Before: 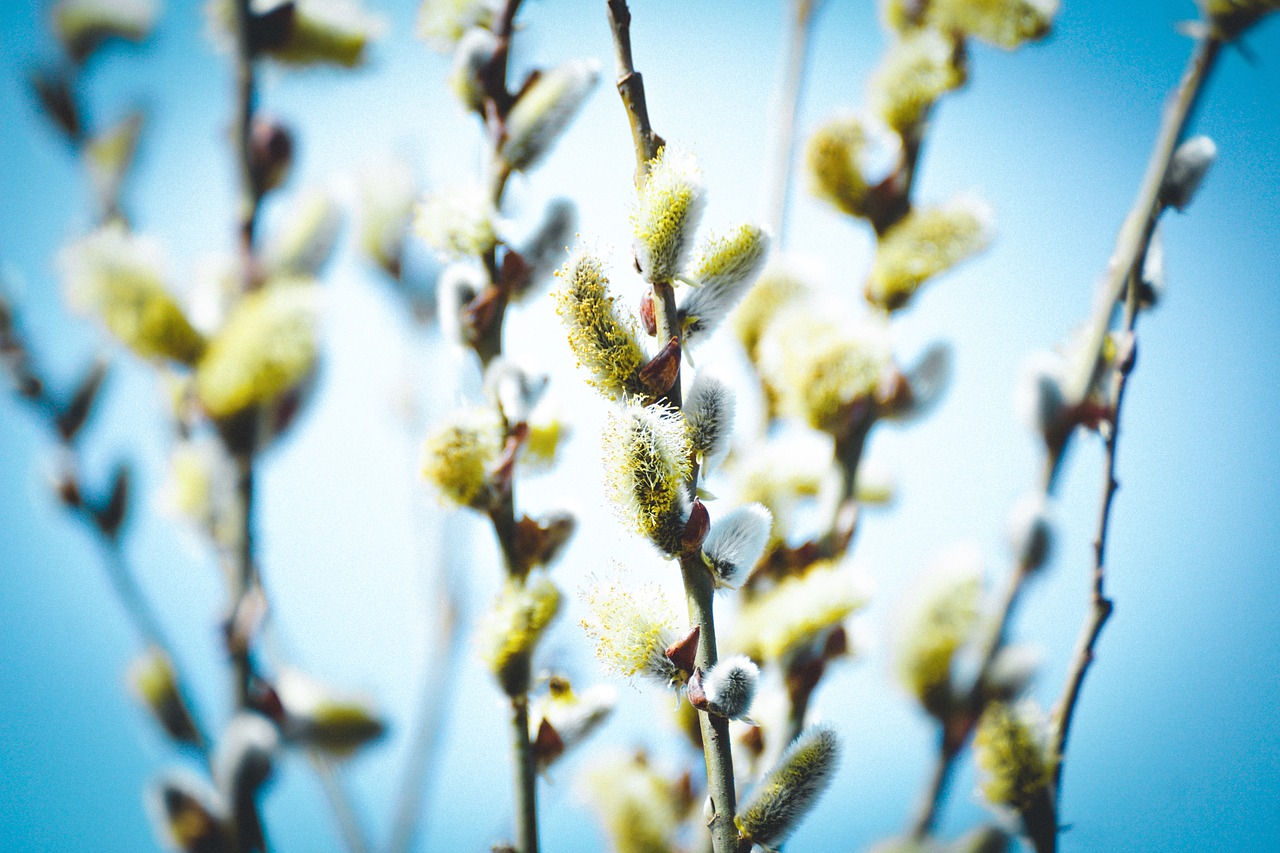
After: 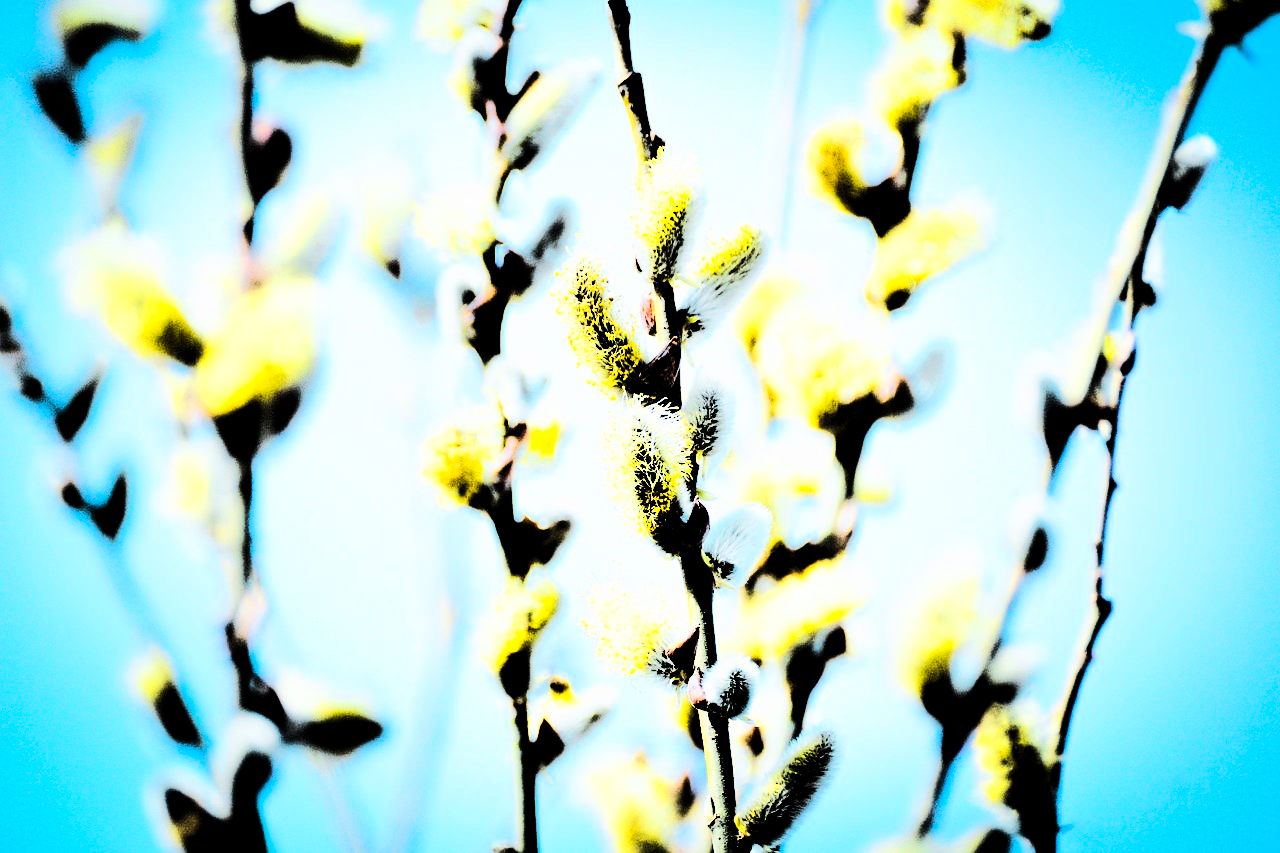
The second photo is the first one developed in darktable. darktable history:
tone curve: curves: ch0 [(0, 0) (0.086, 0.006) (0.148, 0.021) (0.245, 0.105) (0.374, 0.401) (0.444, 0.631) (0.778, 0.915) (1, 1)]
filmic rgb: middle gray luminance 13.33%, black relative exposure -2.11 EV, white relative exposure 3.1 EV, threshold 6 EV, target black luminance 0%, hardness 1.8, latitude 59.41%, contrast 1.739, highlights saturation mix 4.17%, shadows ↔ highlights balance -36.86%, preserve chrominance RGB euclidean norm, color science v5 (2021), contrast in shadows safe, contrast in highlights safe, enable highlight reconstruction true
